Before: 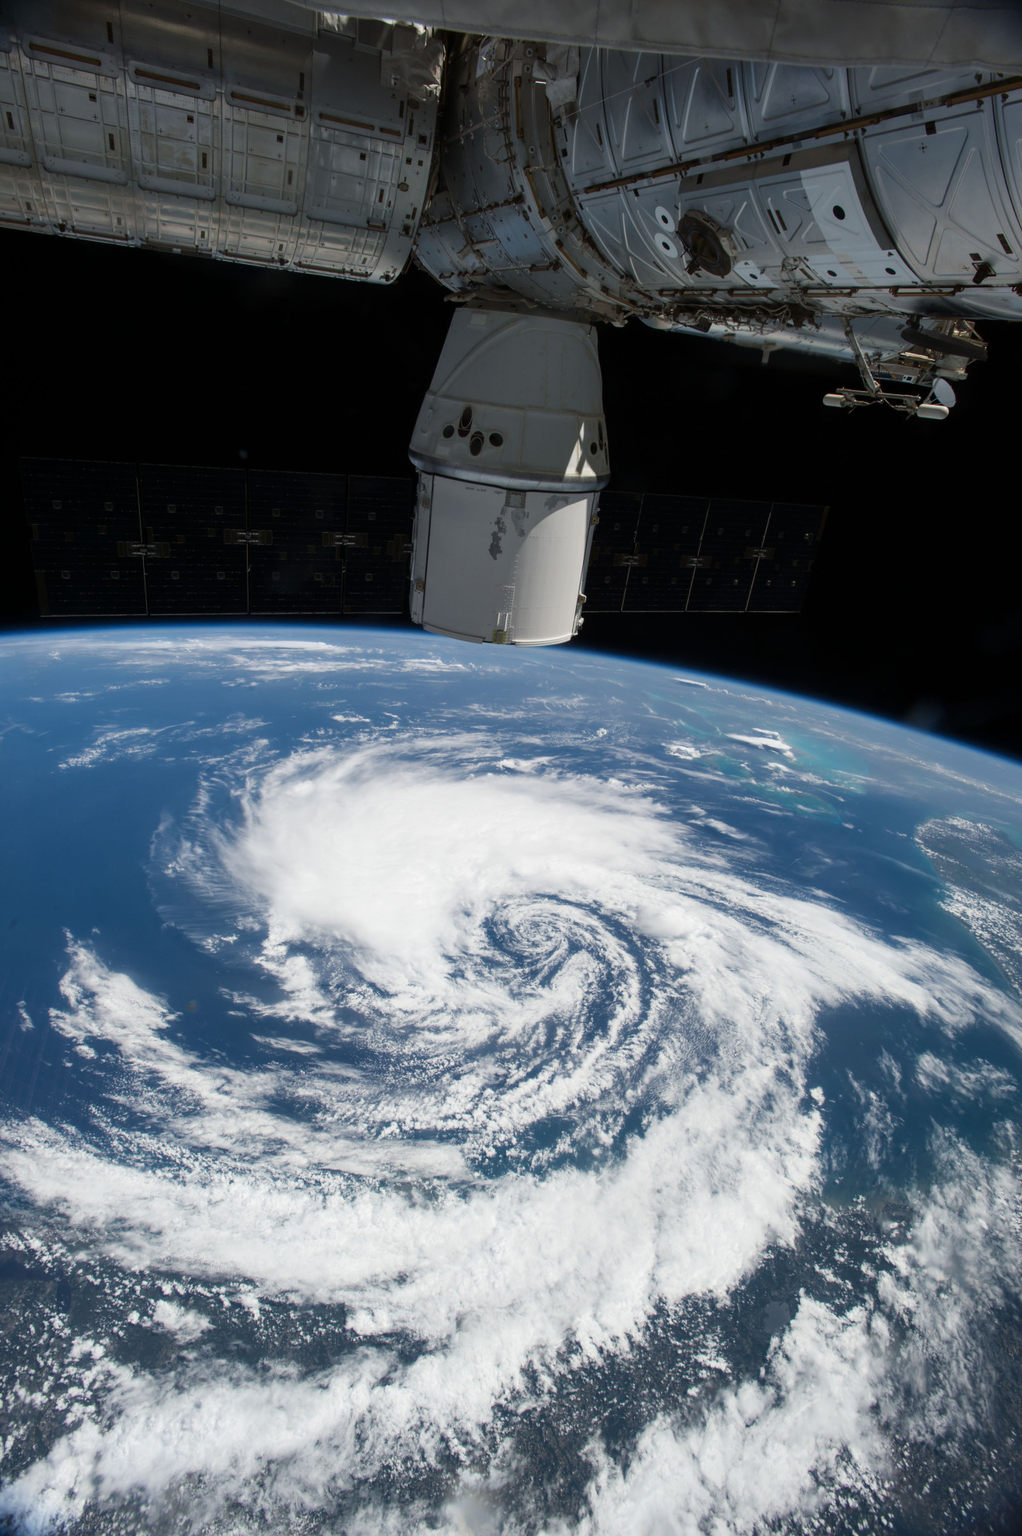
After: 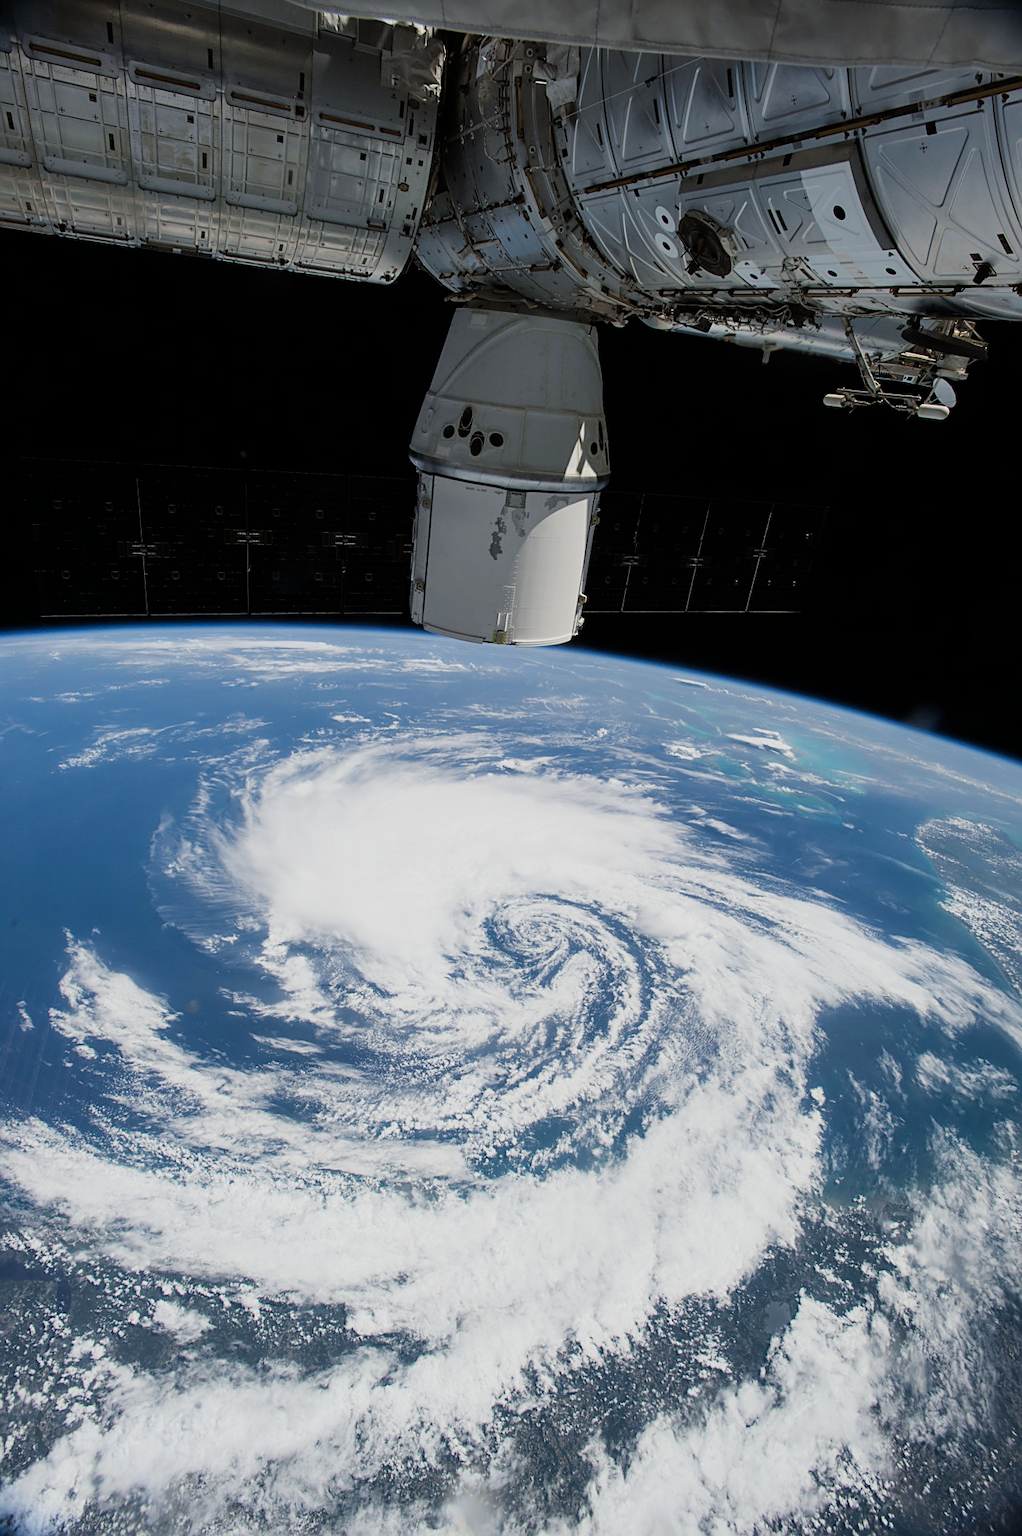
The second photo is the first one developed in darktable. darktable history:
sharpen: on, module defaults
exposure: black level correction 0, exposure 0.499 EV, compensate exposure bias true, compensate highlight preservation false
filmic rgb: black relative exposure -7.65 EV, white relative exposure 4.56 EV, hardness 3.61, contrast 0.987
